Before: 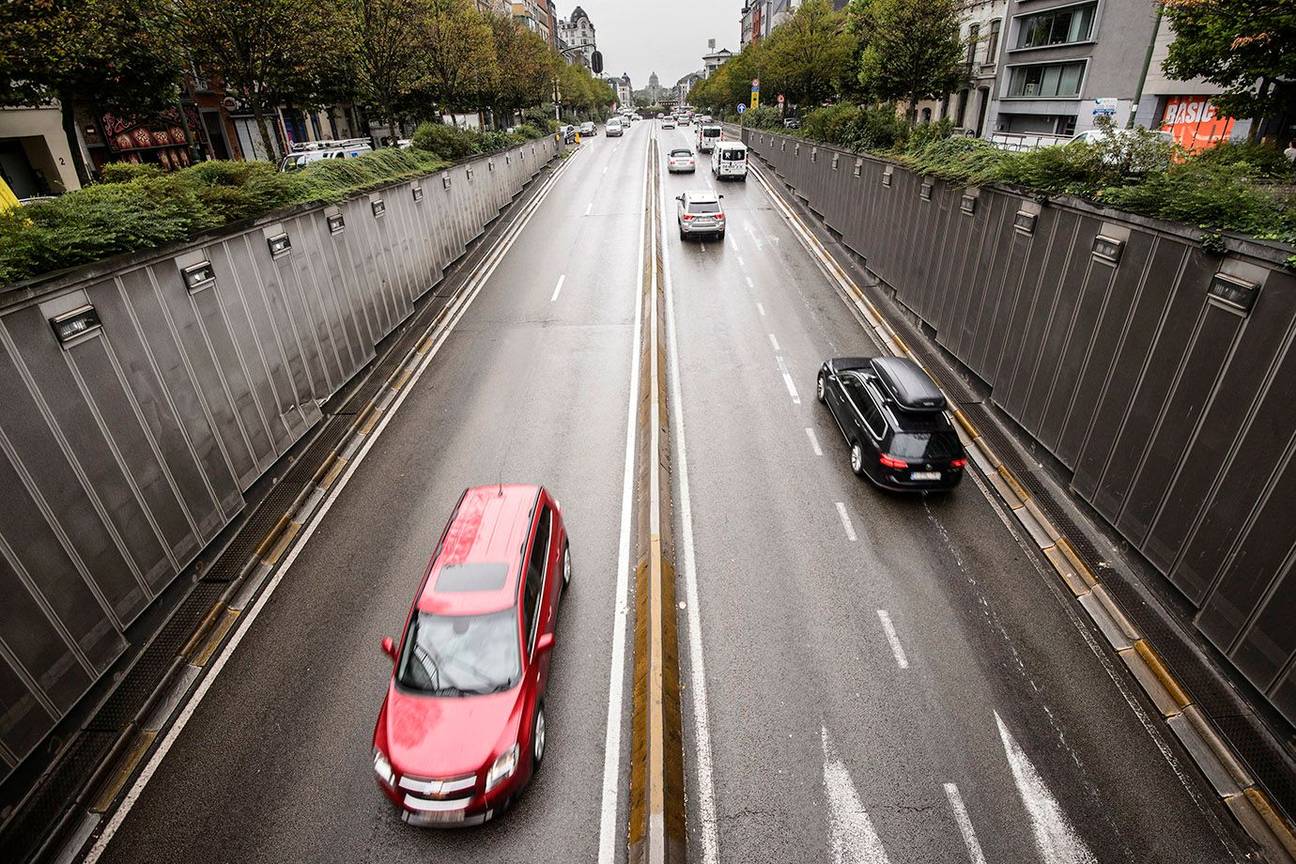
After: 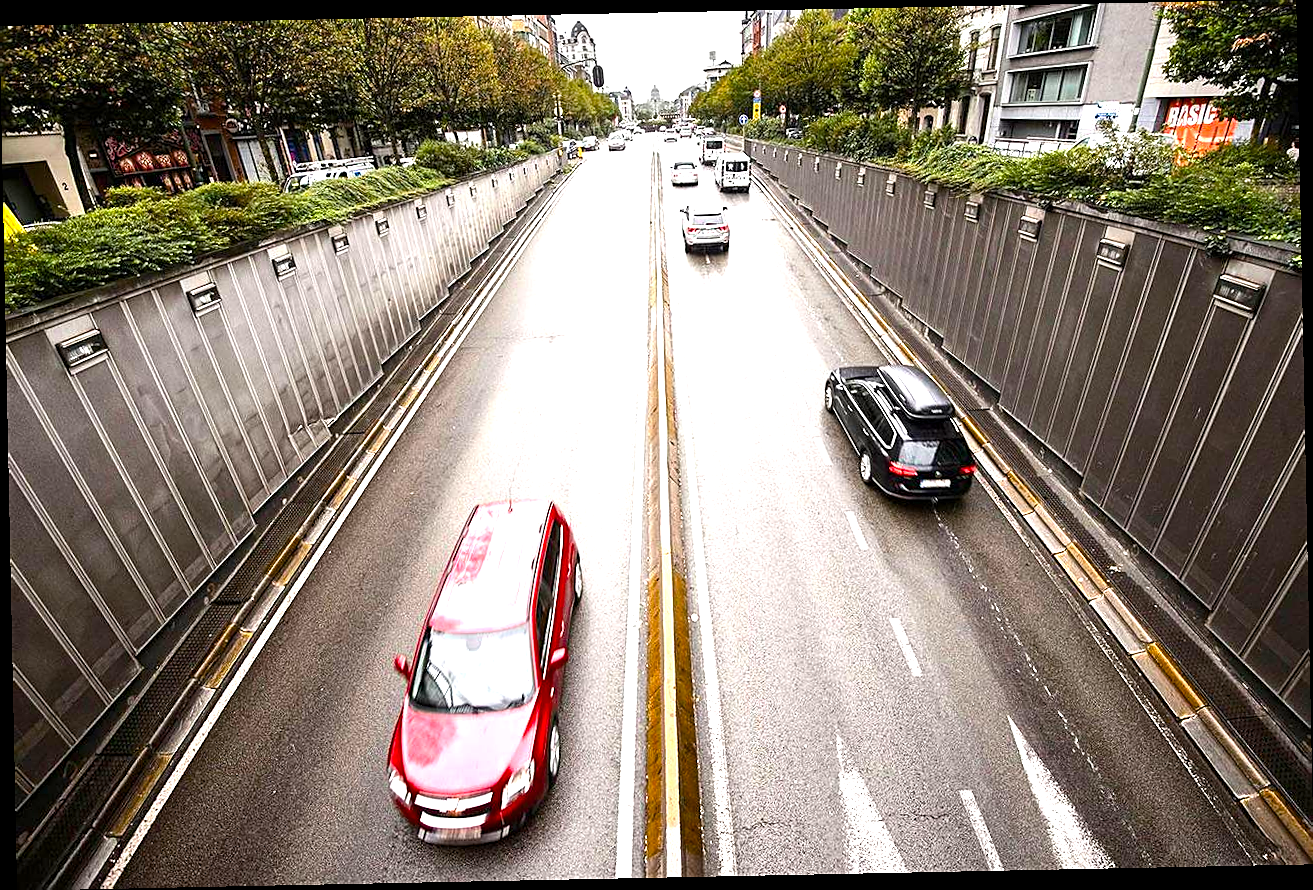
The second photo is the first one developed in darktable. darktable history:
rotate and perspective: rotation -1.17°, automatic cropping off
color balance rgb: linear chroma grading › shadows 16%, perceptual saturation grading › global saturation 8%, perceptual saturation grading › shadows 4%, perceptual brilliance grading › global brilliance 2%, perceptual brilliance grading › highlights 8%, perceptual brilliance grading › shadows -4%, global vibrance 16%, saturation formula JzAzBz (2021)
sharpen: on, module defaults
exposure: exposure 0.943 EV, compensate highlight preservation false
